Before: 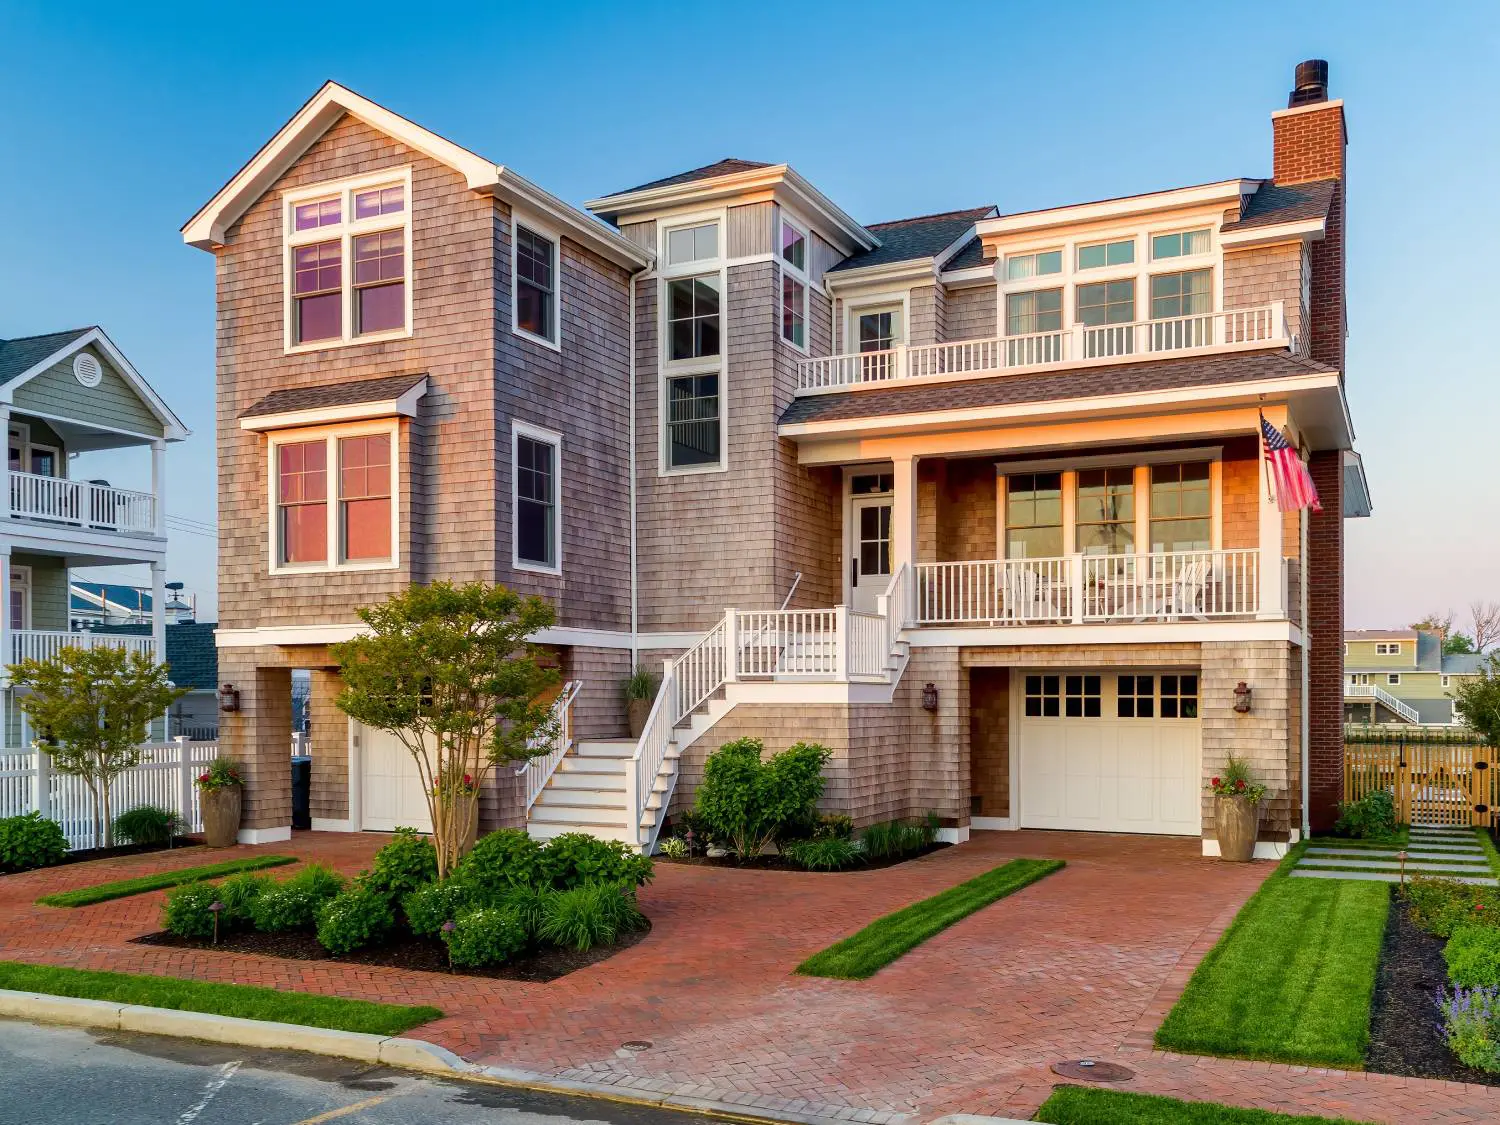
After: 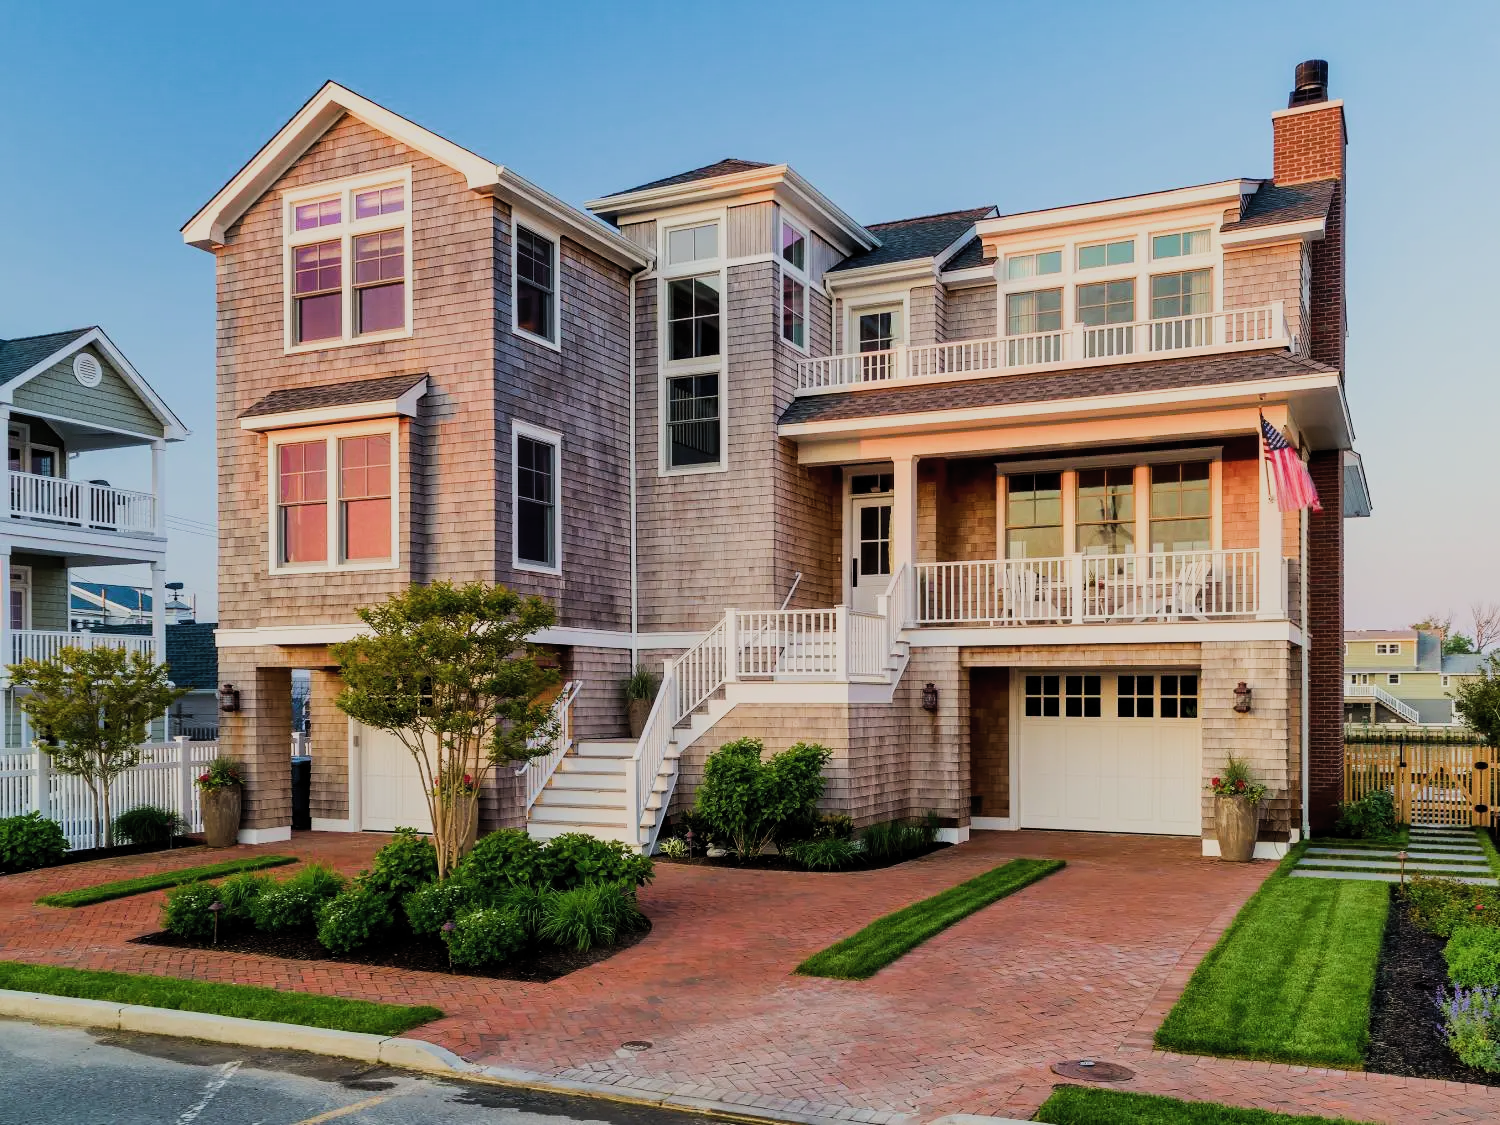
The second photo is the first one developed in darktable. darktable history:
filmic rgb: black relative exposure -7.65 EV, white relative exposure 4.56 EV, threshold 2.98 EV, hardness 3.61, contrast 1.242, color science v5 (2021), contrast in shadows safe, contrast in highlights safe, enable highlight reconstruction true
